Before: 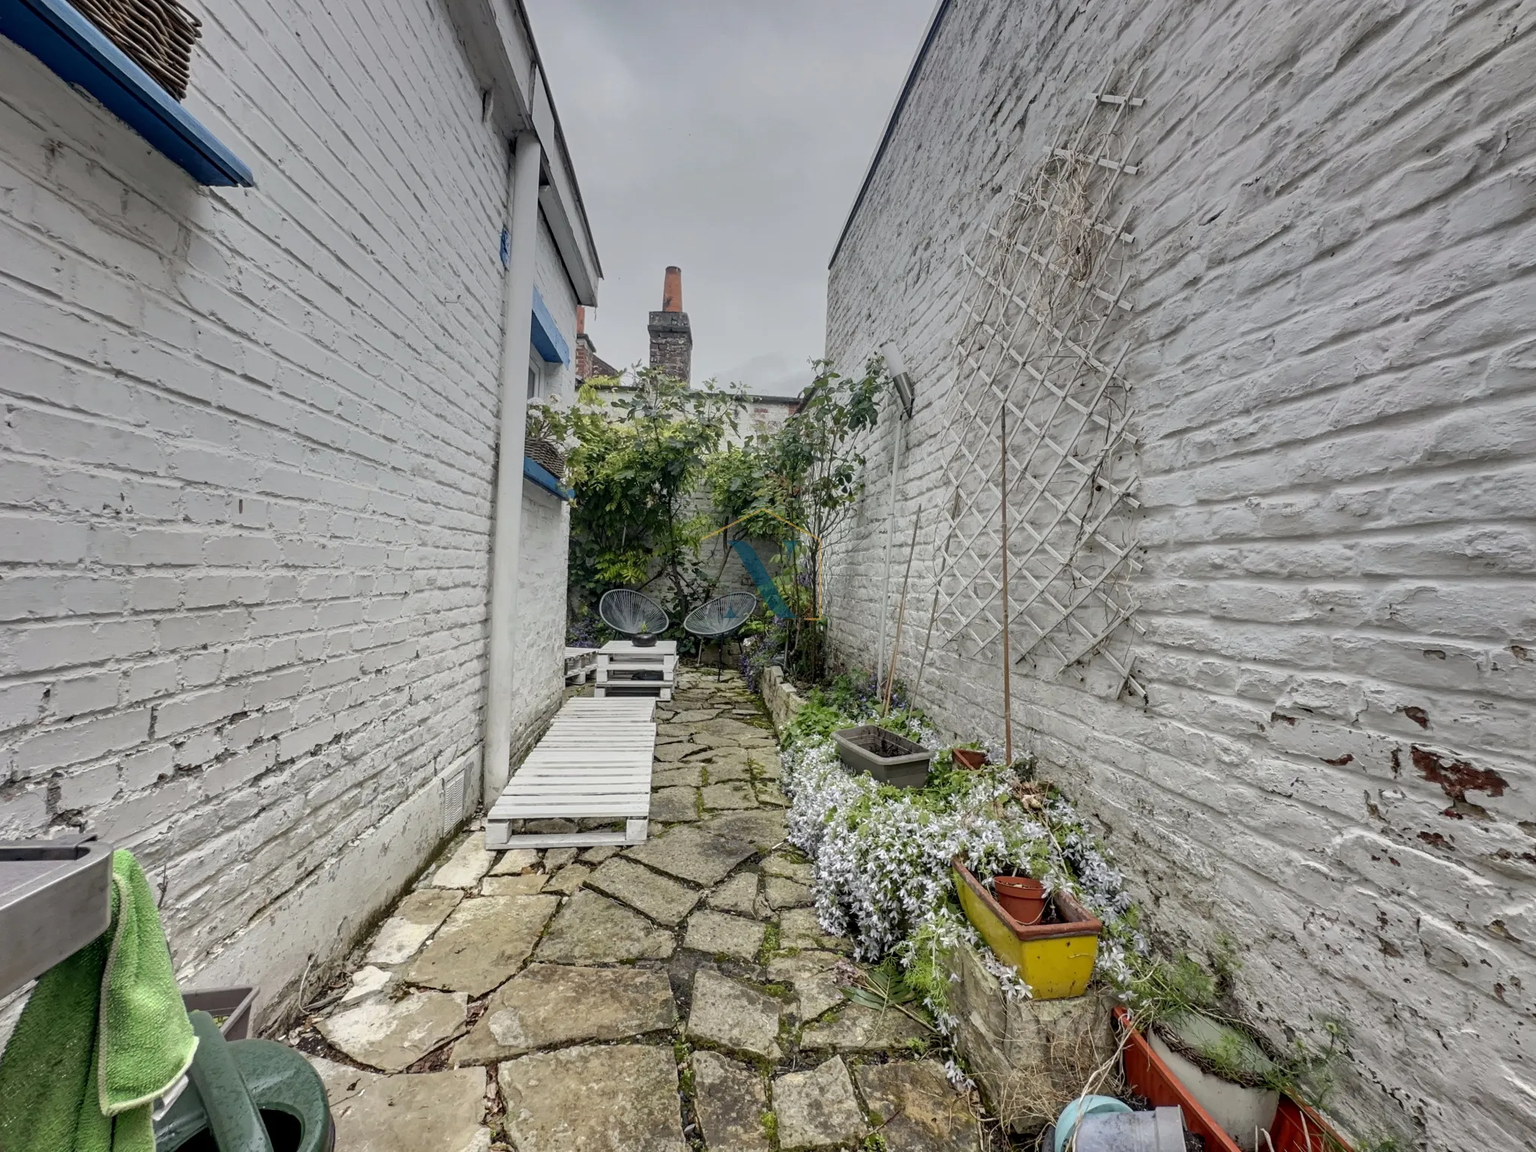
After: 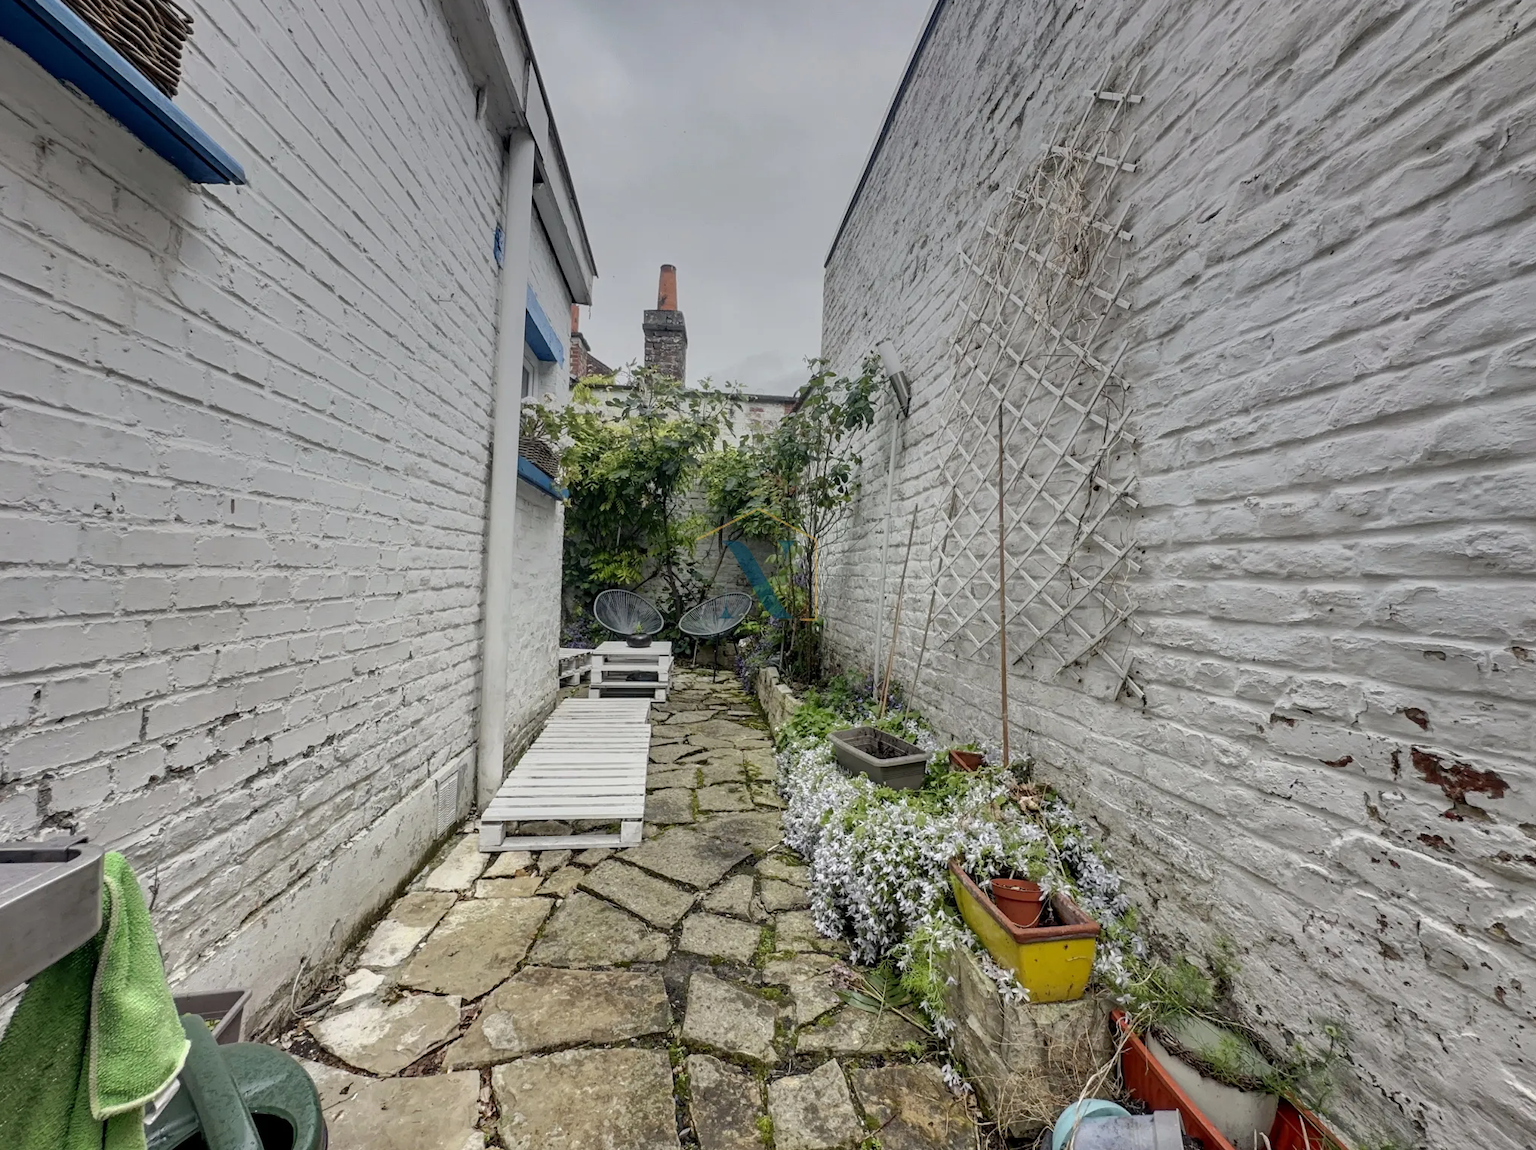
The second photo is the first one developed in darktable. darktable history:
exposure: exposure -0.056 EV, compensate highlight preservation false
crop and rotate: left 0.683%, top 0.365%, bottom 0.402%
